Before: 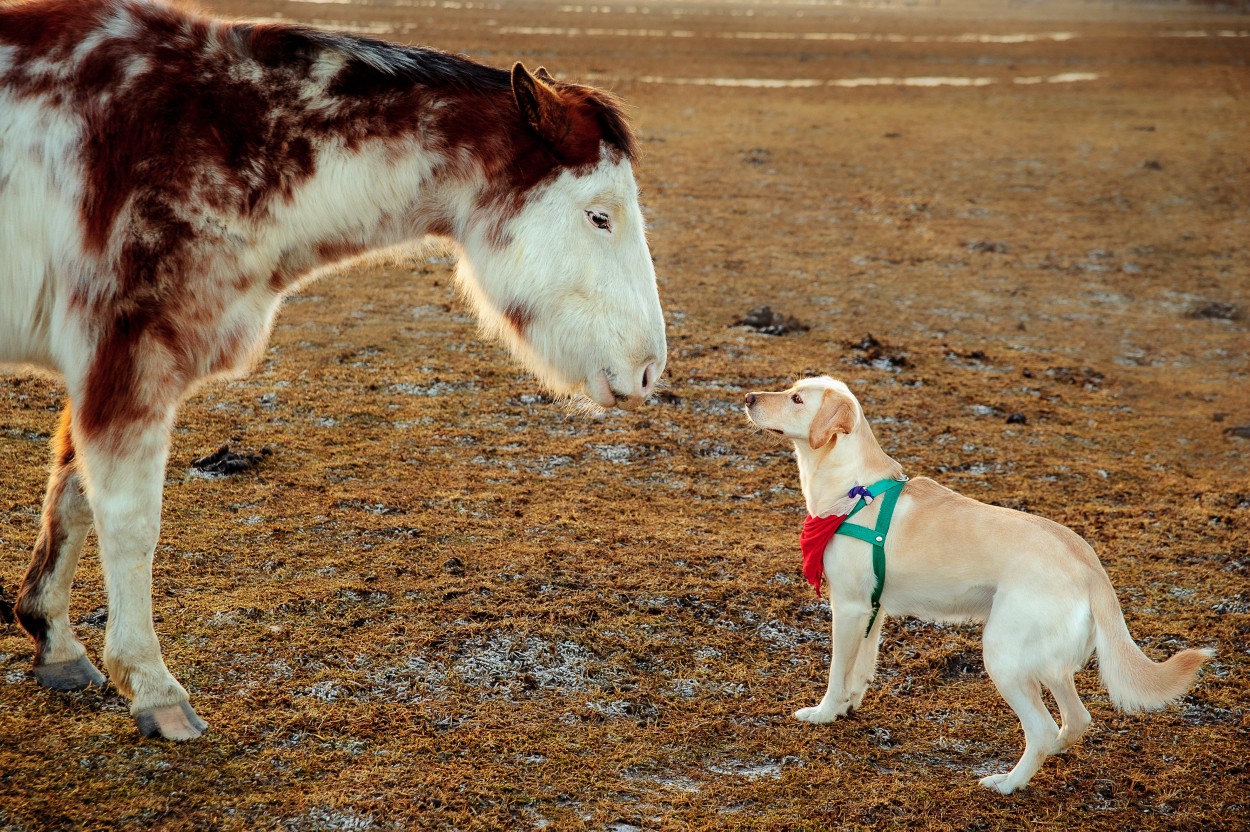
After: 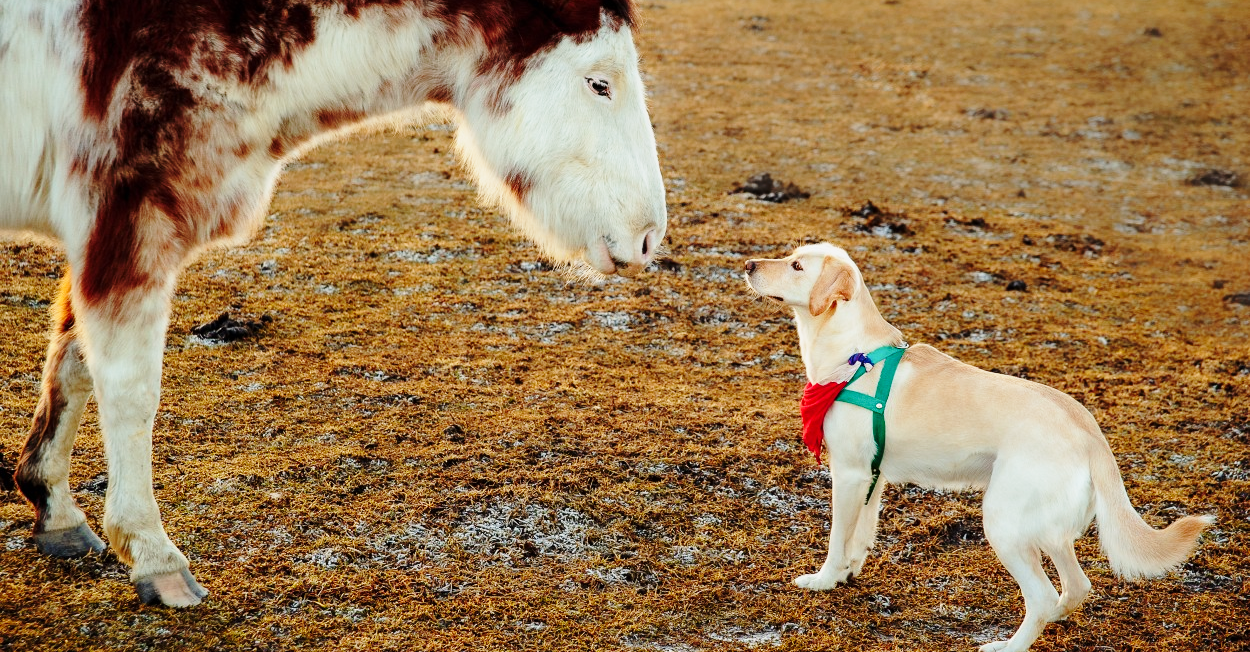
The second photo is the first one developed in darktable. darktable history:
base curve: curves: ch0 [(0, 0) (0.028, 0.03) (0.121, 0.232) (0.46, 0.748) (0.859, 0.968) (1, 1)], exposure shift 0.01, preserve colors none
crop and rotate: top 15.987%, bottom 5.555%
exposure: exposure -0.452 EV, compensate highlight preservation false
